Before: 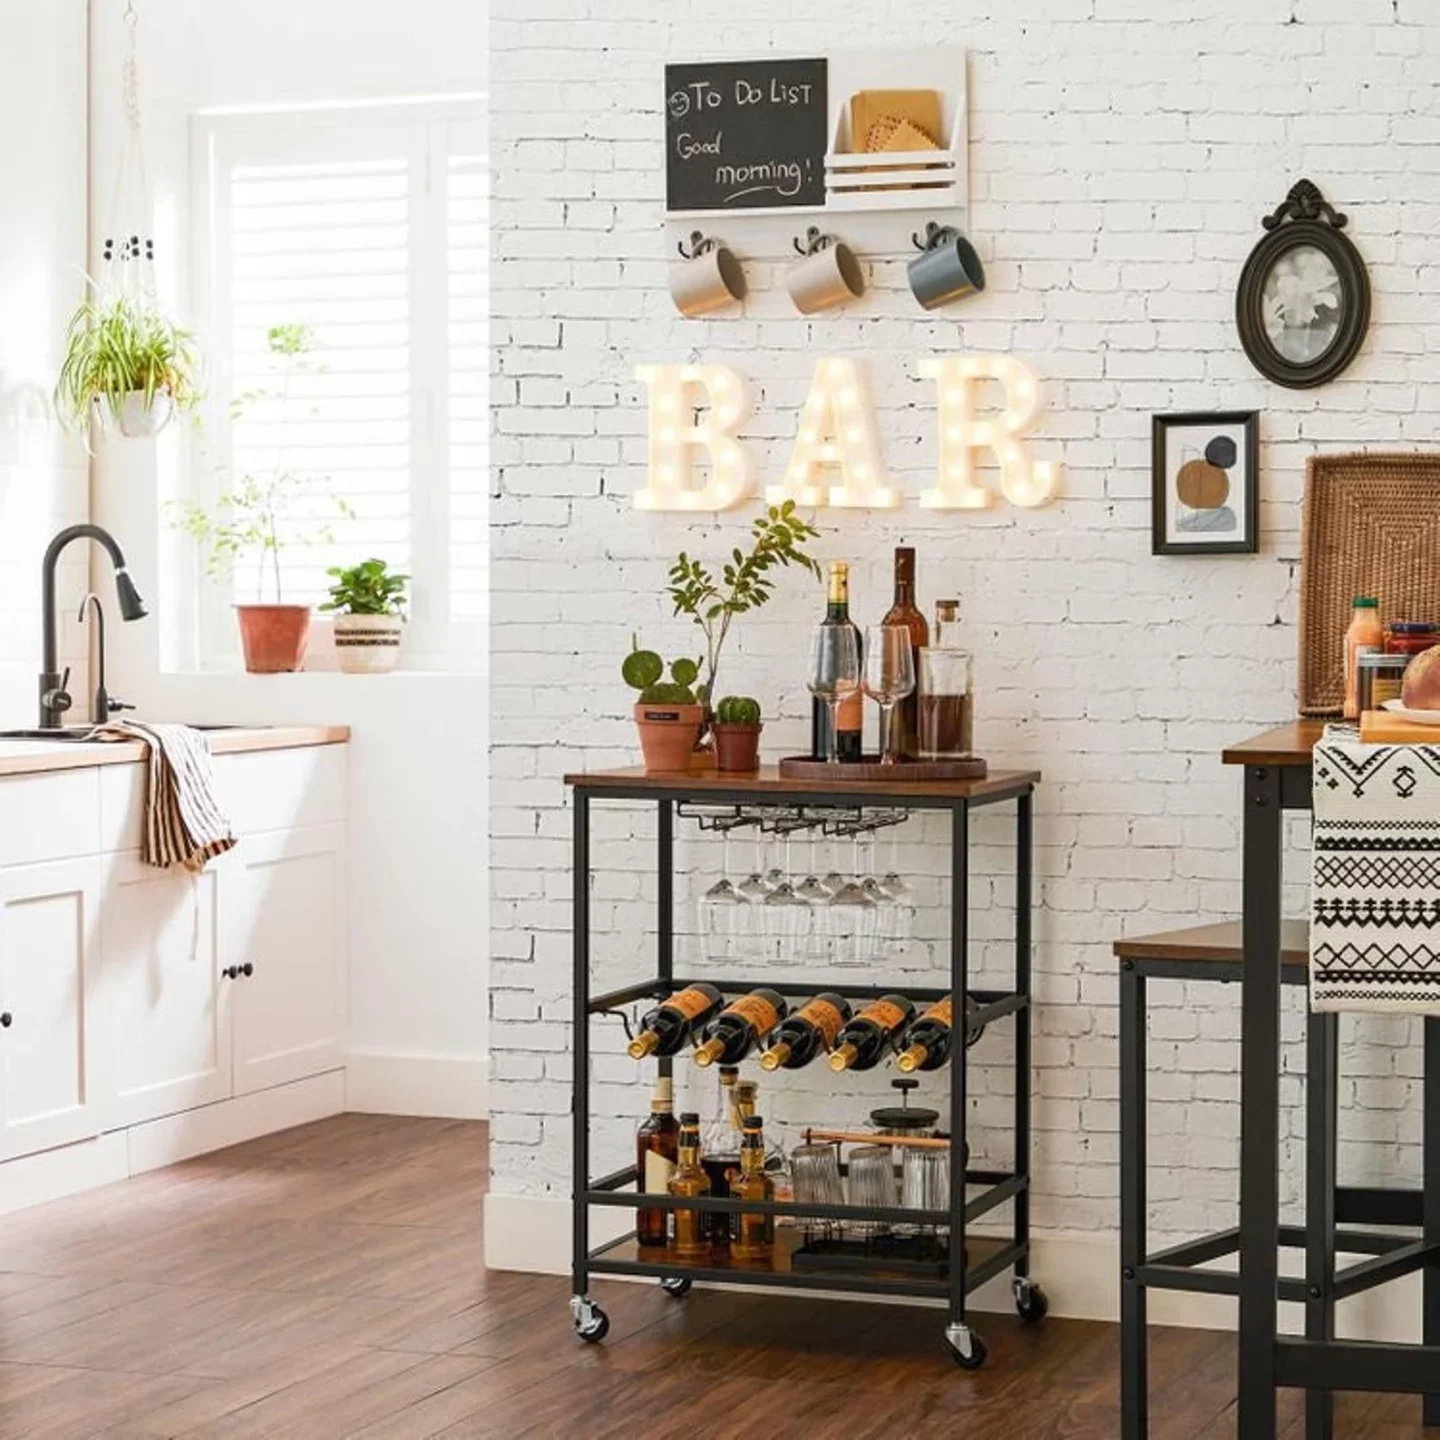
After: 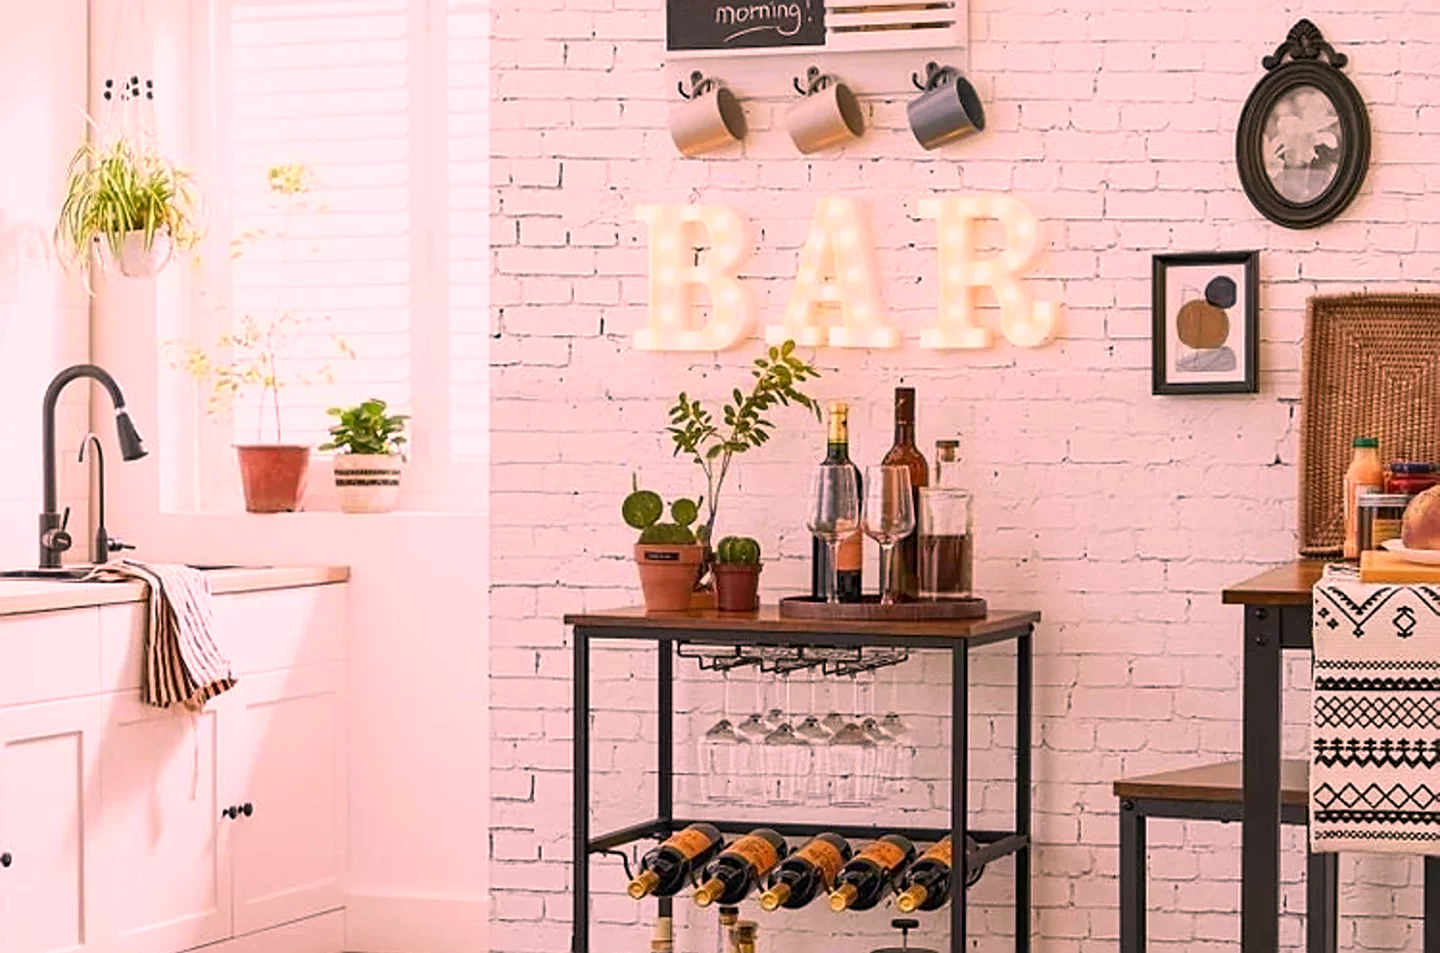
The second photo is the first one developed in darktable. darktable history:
crop: top 11.145%, bottom 22.669%
color correction: highlights a* 22.01, highlights b* 22.22
color calibration: illuminant as shot in camera, x 0.37, y 0.382, temperature 4315.51 K
sharpen: on, module defaults
